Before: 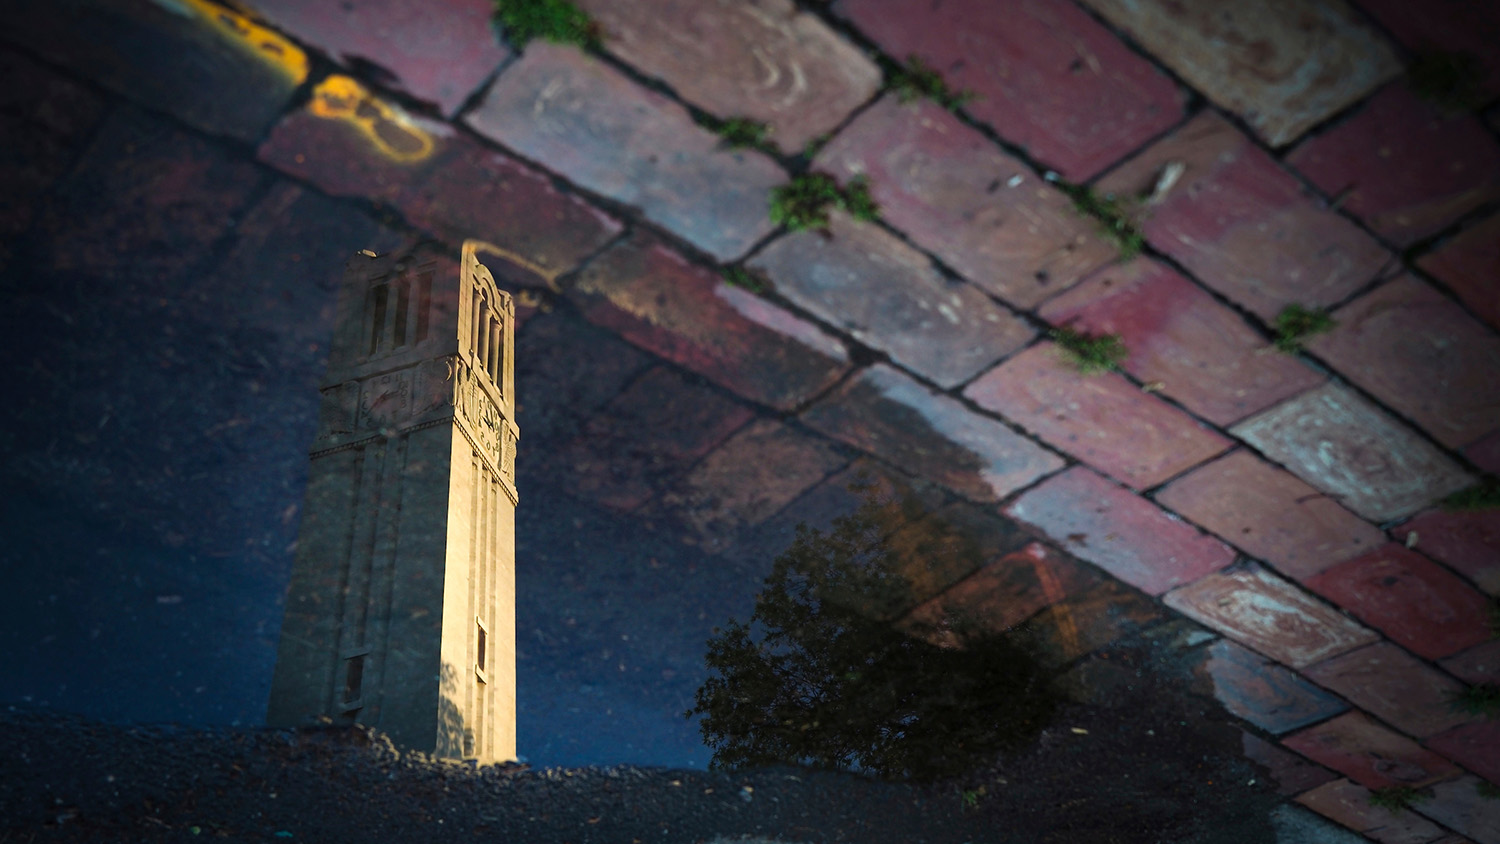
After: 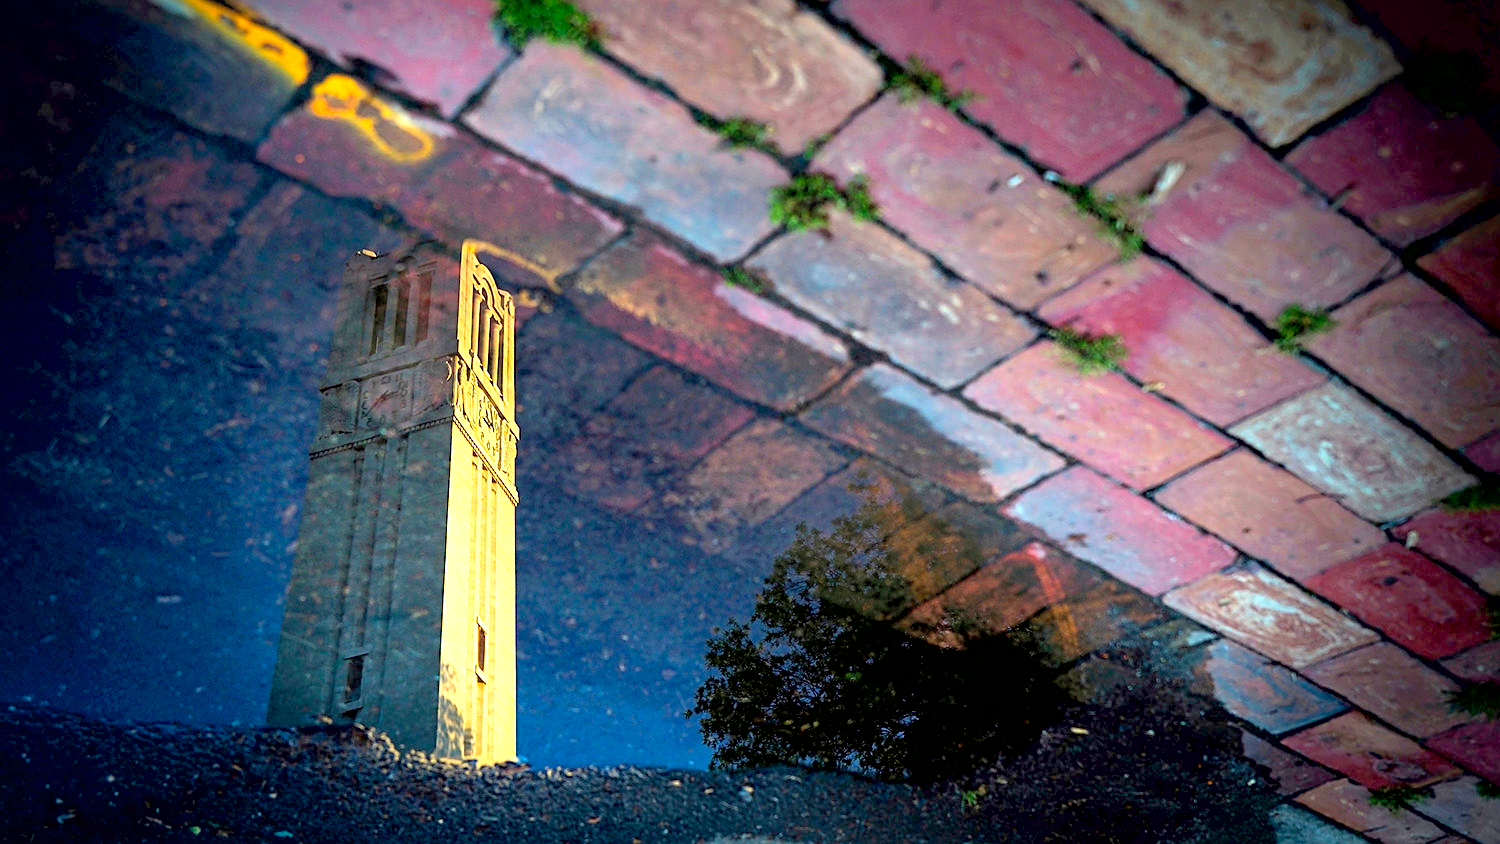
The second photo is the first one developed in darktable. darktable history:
sharpen: on, module defaults
white balance: red 1.009, blue 0.985
exposure: black level correction 0.008, exposure 0.979 EV, compensate highlight preservation false
contrast brightness saturation: contrast 0.07, brightness 0.18, saturation 0.4
